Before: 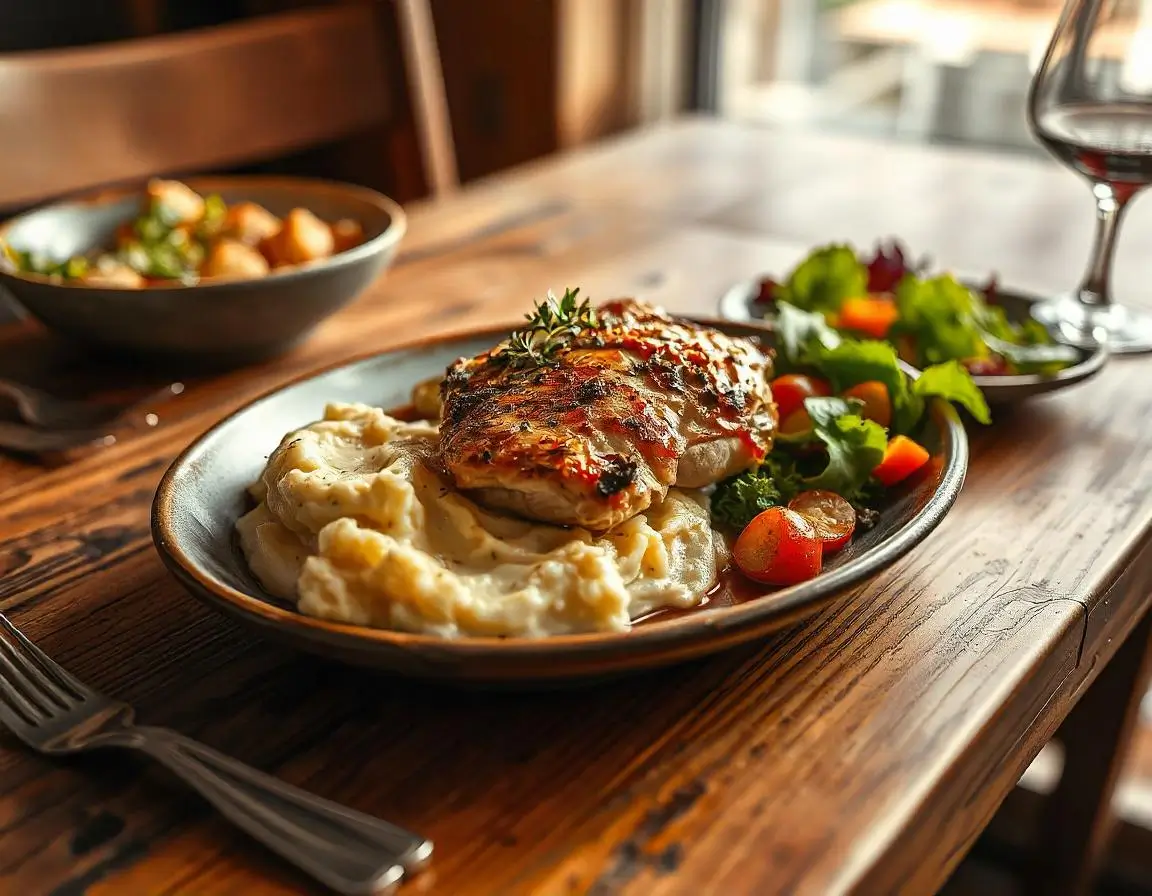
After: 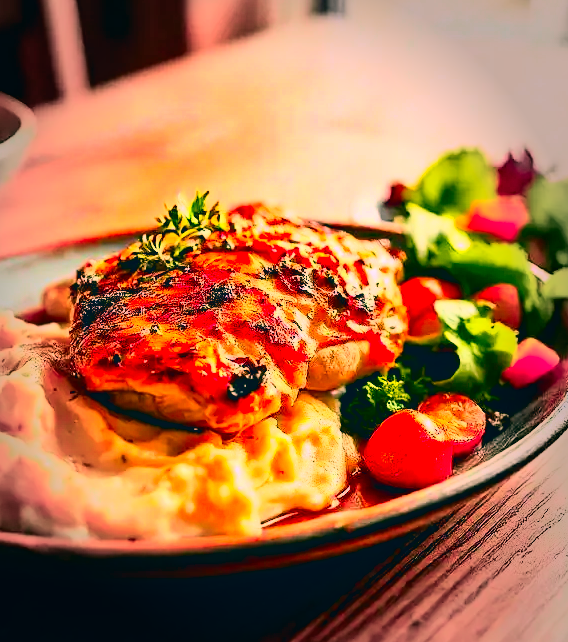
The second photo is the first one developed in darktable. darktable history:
vignetting: fall-off start 66.76%, fall-off radius 39.81%, automatic ratio true, width/height ratio 0.679
contrast brightness saturation: contrast 0.238, brightness 0.251, saturation 0.377
color correction: highlights a* 16.72, highlights b* 0.276, shadows a* -15.4, shadows b* -14.3, saturation 1.54
crop: left 32.155%, top 10.919%, right 18.471%, bottom 17.347%
filmic rgb: black relative exposure -7.65 EV, white relative exposure 4.56 EV, hardness 3.61, color science v6 (2022)
tone curve: curves: ch0 [(0, 0) (0.131, 0.094) (0.326, 0.386) (0.481, 0.623) (0.593, 0.764) (0.812, 0.933) (1, 0.974)]; ch1 [(0, 0) (0.366, 0.367) (0.475, 0.453) (0.494, 0.493) (0.504, 0.497) (0.553, 0.584) (1, 1)]; ch2 [(0, 0) (0.333, 0.346) (0.375, 0.375) (0.424, 0.43) (0.476, 0.492) (0.502, 0.503) (0.533, 0.556) (0.566, 0.599) (0.614, 0.653) (1, 1)], color space Lab, independent channels, preserve colors none
